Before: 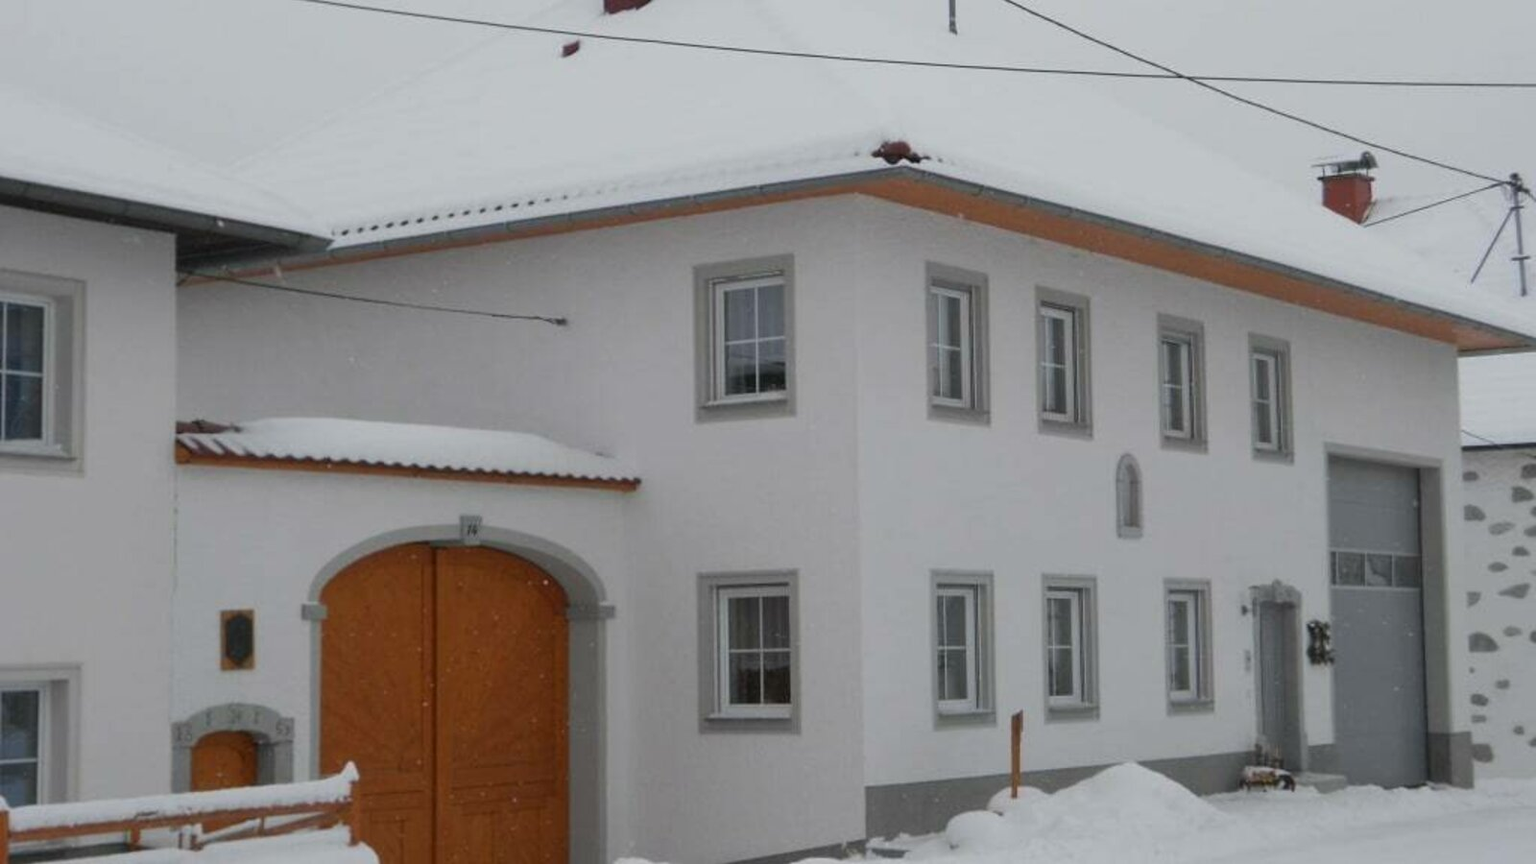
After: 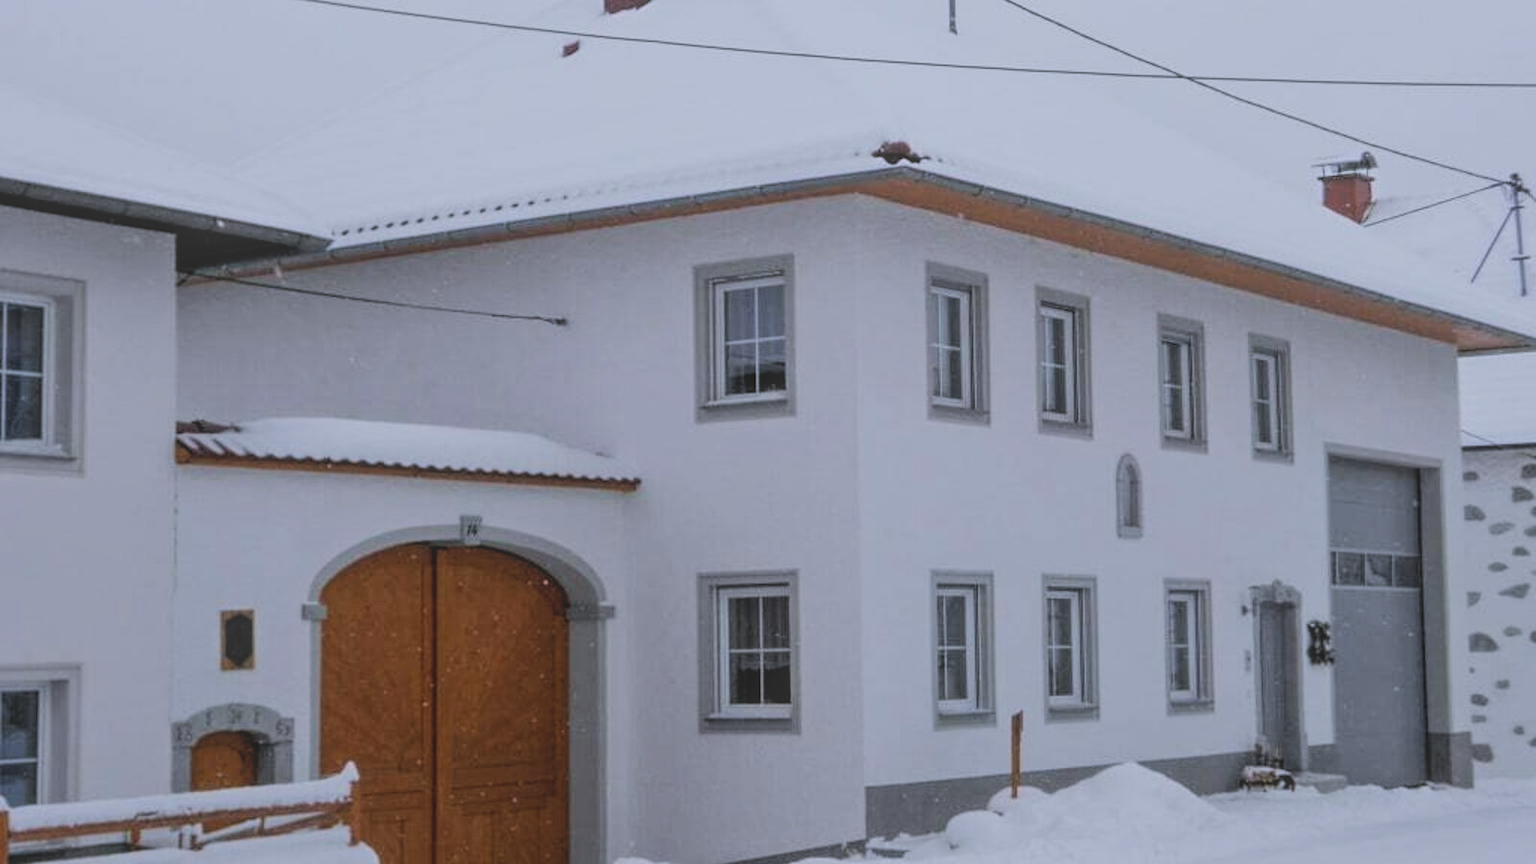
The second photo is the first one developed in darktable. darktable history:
white balance: red 0.967, blue 1.119, emerald 0.756
local contrast: highlights 73%, shadows 15%, midtone range 0.197
tone equalizer: on, module defaults
filmic rgb: black relative exposure -5 EV, hardness 2.88, contrast 1.3, highlights saturation mix -10%
